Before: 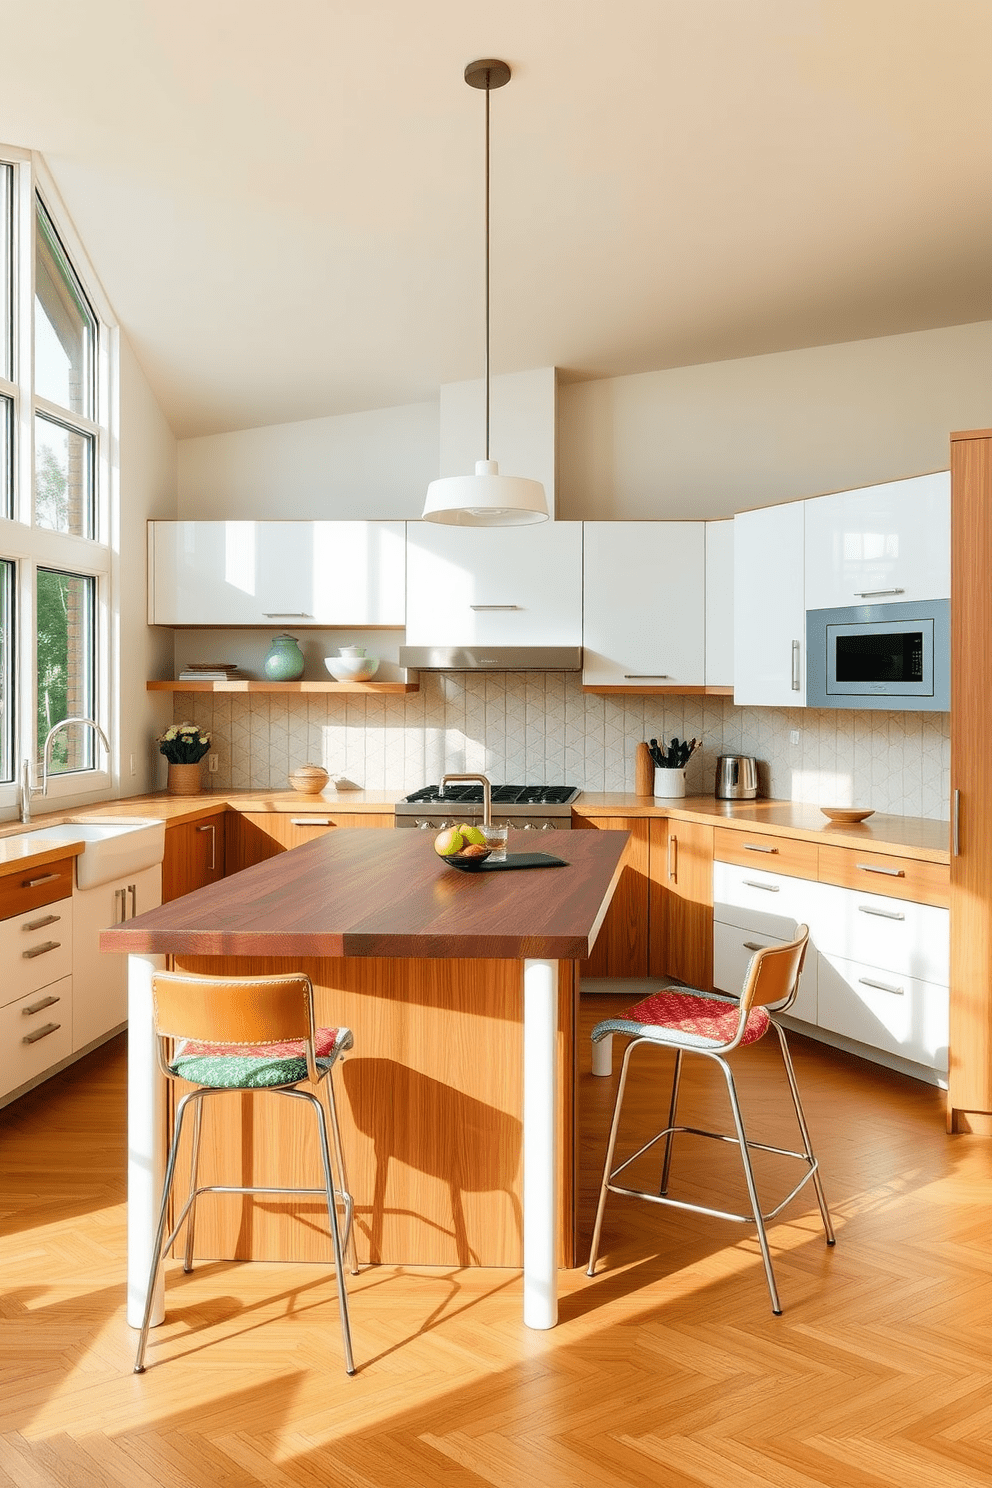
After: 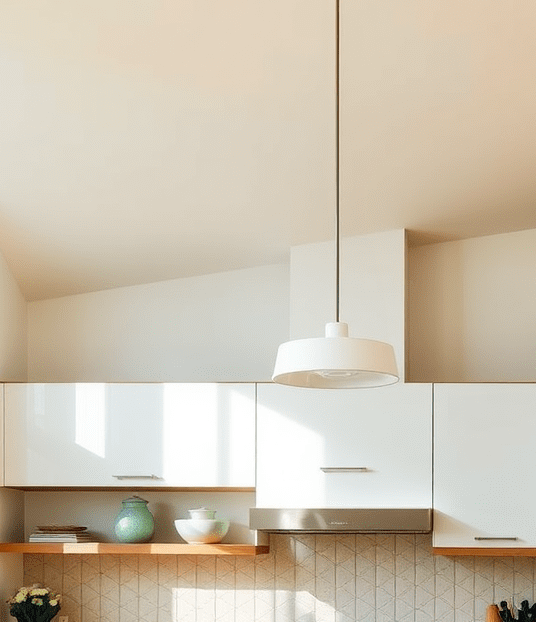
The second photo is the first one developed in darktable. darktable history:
crop: left 15.151%, top 9.313%, right 30.723%, bottom 48.877%
levels: mode automatic
tone equalizer: on, module defaults
